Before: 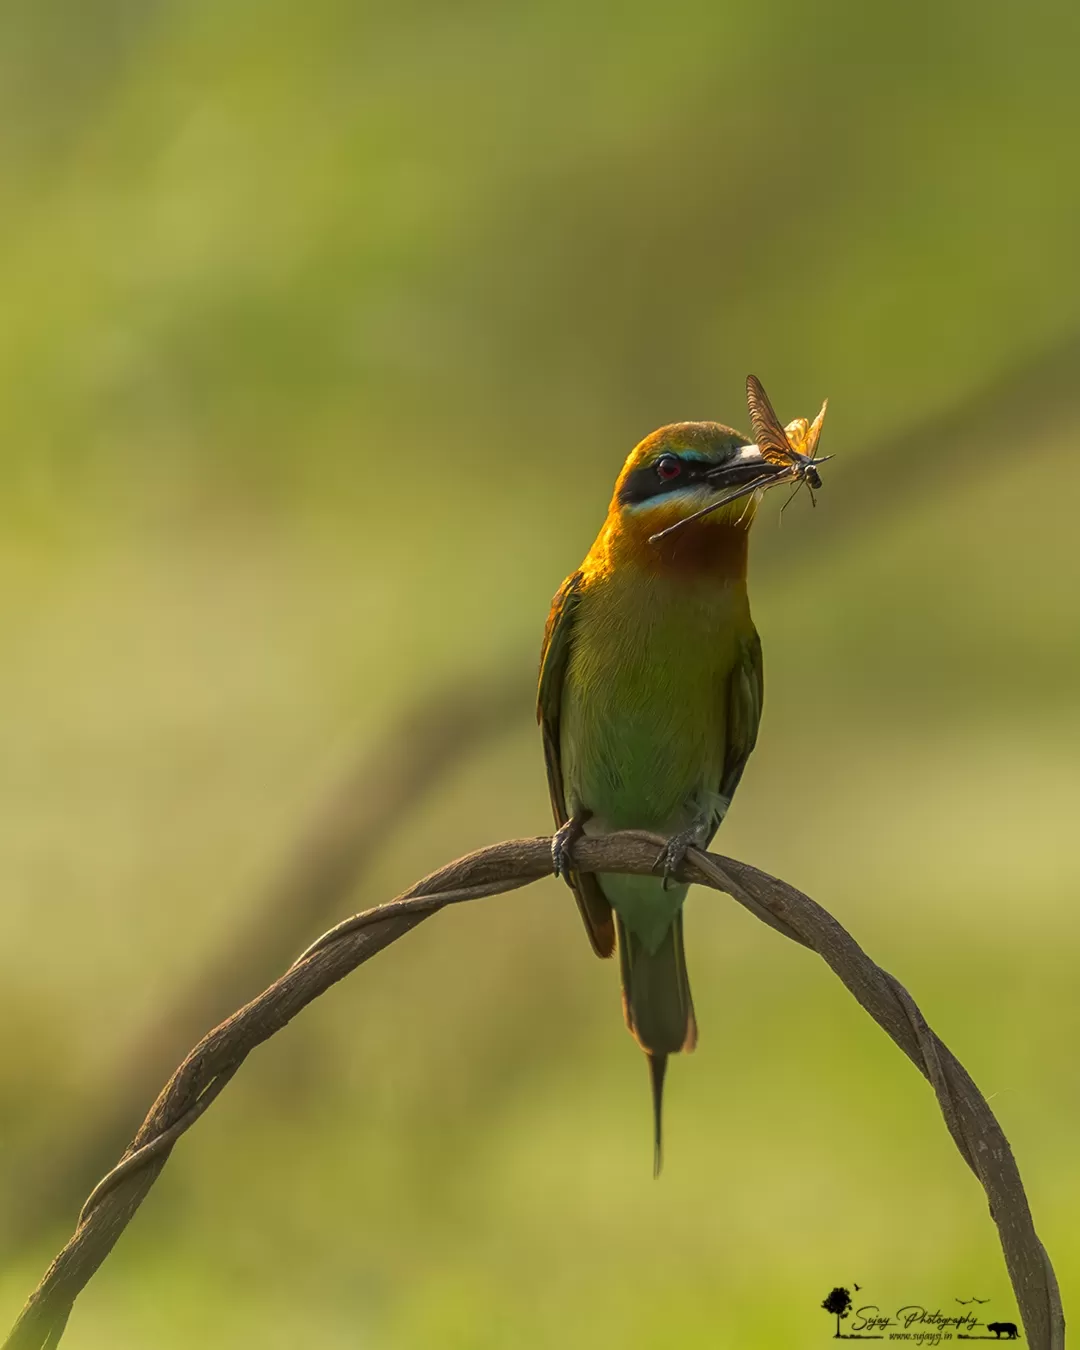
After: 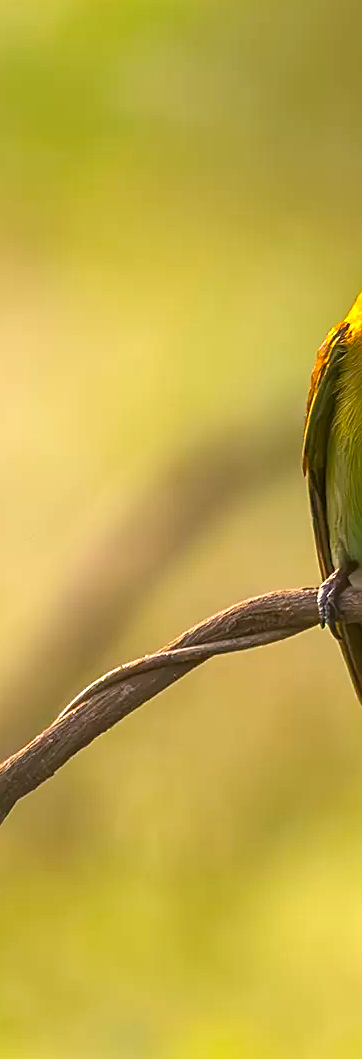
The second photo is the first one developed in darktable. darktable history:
crop and rotate: left 21.77%, top 18.528%, right 44.676%, bottom 2.997%
color balance rgb: linear chroma grading › shadows -8%, linear chroma grading › global chroma 10%, perceptual saturation grading › global saturation 2%, perceptual saturation grading › highlights -2%, perceptual saturation grading › mid-tones 4%, perceptual saturation grading › shadows 8%, perceptual brilliance grading › global brilliance 2%, perceptual brilliance grading › highlights -4%, global vibrance 16%, saturation formula JzAzBz (2021)
white balance: red 1.066, blue 1.119
sharpen: on, module defaults
exposure: black level correction 0, exposure 0.7 EV, compensate exposure bias true, compensate highlight preservation false
